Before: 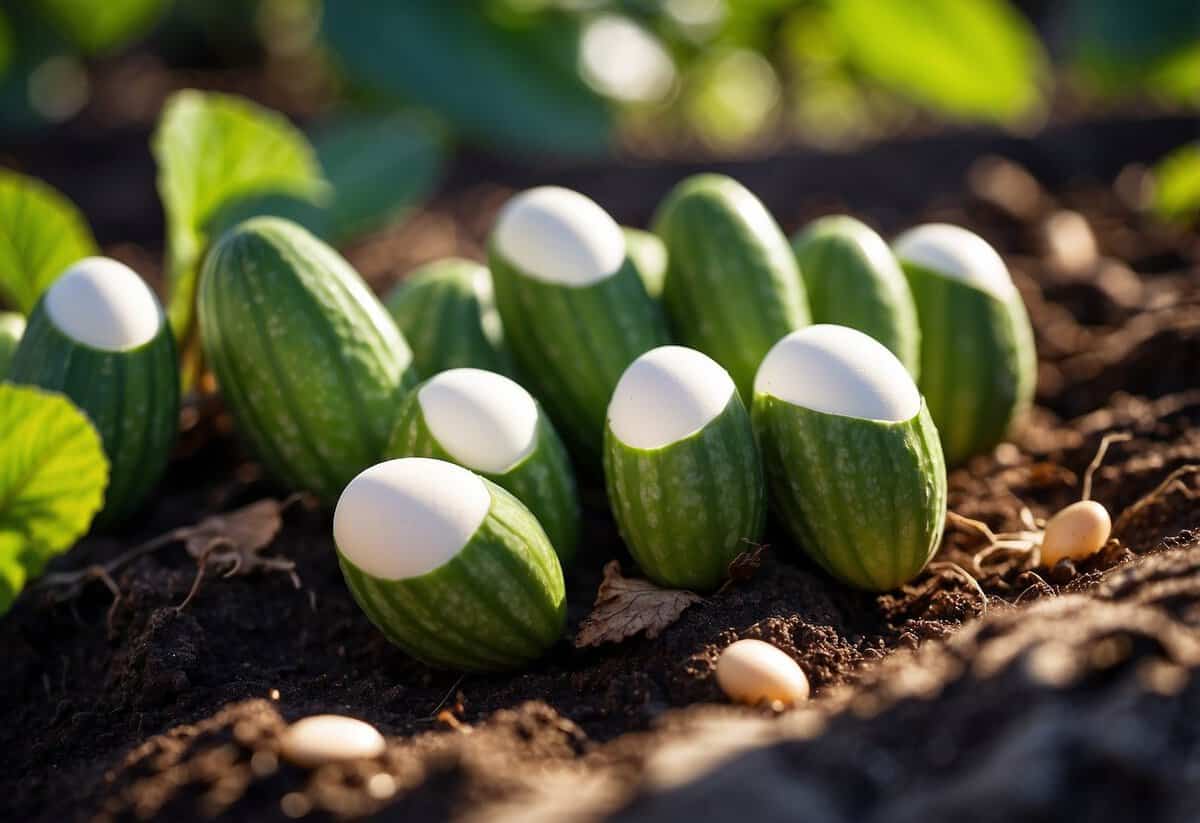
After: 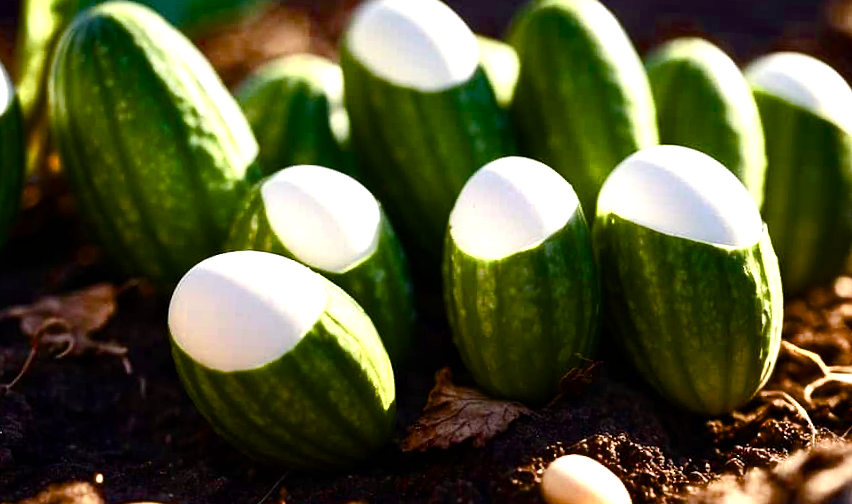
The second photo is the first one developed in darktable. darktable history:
crop and rotate: angle -3.81°, left 9.735%, top 21.105%, right 12.468%, bottom 11.816%
color balance rgb: power › chroma 0.285%, power › hue 22.92°, linear chroma grading › global chroma 39.763%, perceptual saturation grading › global saturation 20%, perceptual saturation grading › highlights -49.832%, perceptual saturation grading › shadows 25.972%, saturation formula JzAzBz (2021)
tone equalizer: -8 EV -0.765 EV, -7 EV -0.666 EV, -6 EV -0.628 EV, -5 EV -0.387 EV, -3 EV 0.389 EV, -2 EV 0.6 EV, -1 EV 0.681 EV, +0 EV 0.767 EV, edges refinement/feathering 500, mask exposure compensation -1.57 EV, preserve details no
